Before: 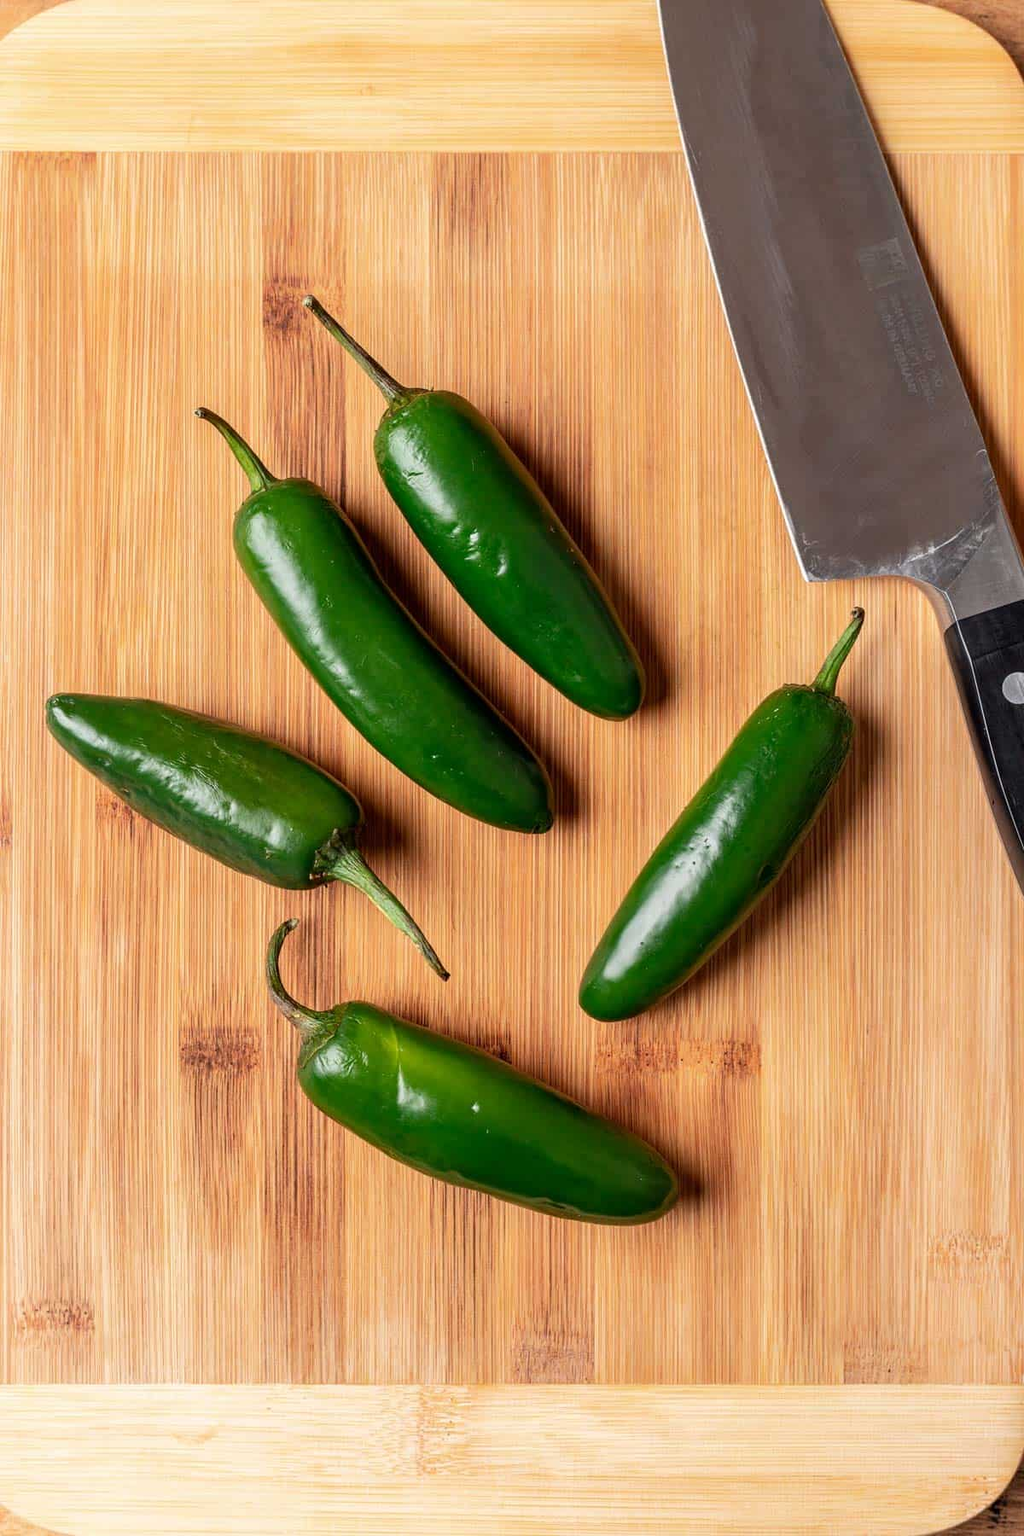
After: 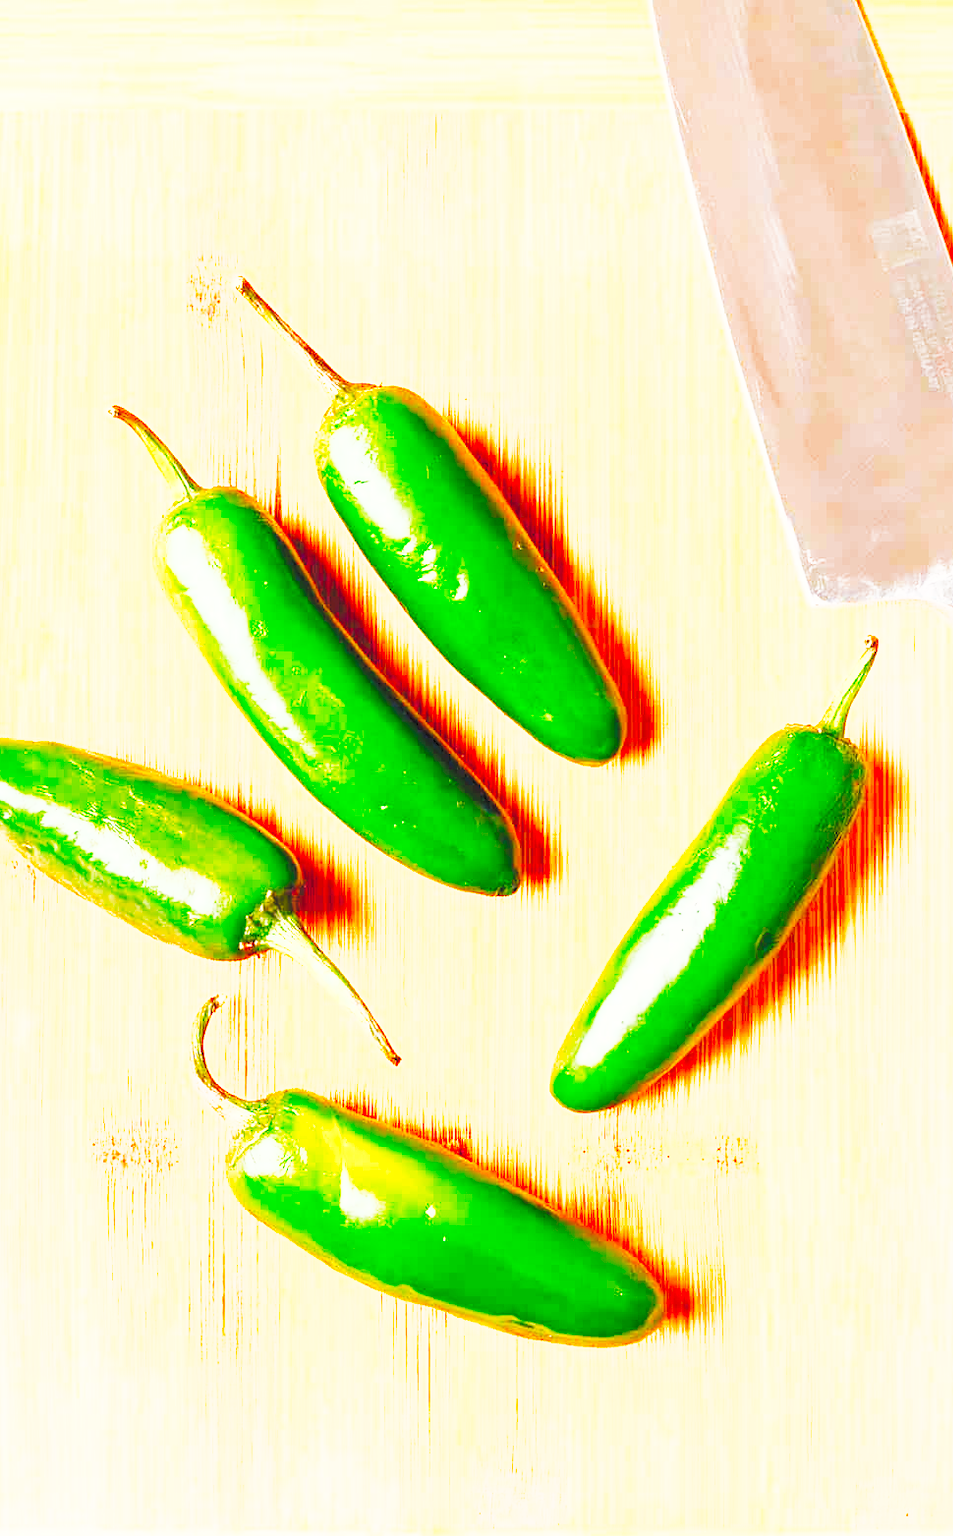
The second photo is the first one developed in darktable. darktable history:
color calibration: gray › normalize channels true, x 0.335, y 0.348, temperature 5438.96 K, gamut compression 0.02
crop: left 9.949%, top 3.634%, right 9.201%, bottom 9.505%
contrast brightness saturation: contrast 0.998, brightness 0.981, saturation 0.984
tone curve: curves: ch0 [(0, 0) (0.417, 0.851) (1, 1)], preserve colors none
